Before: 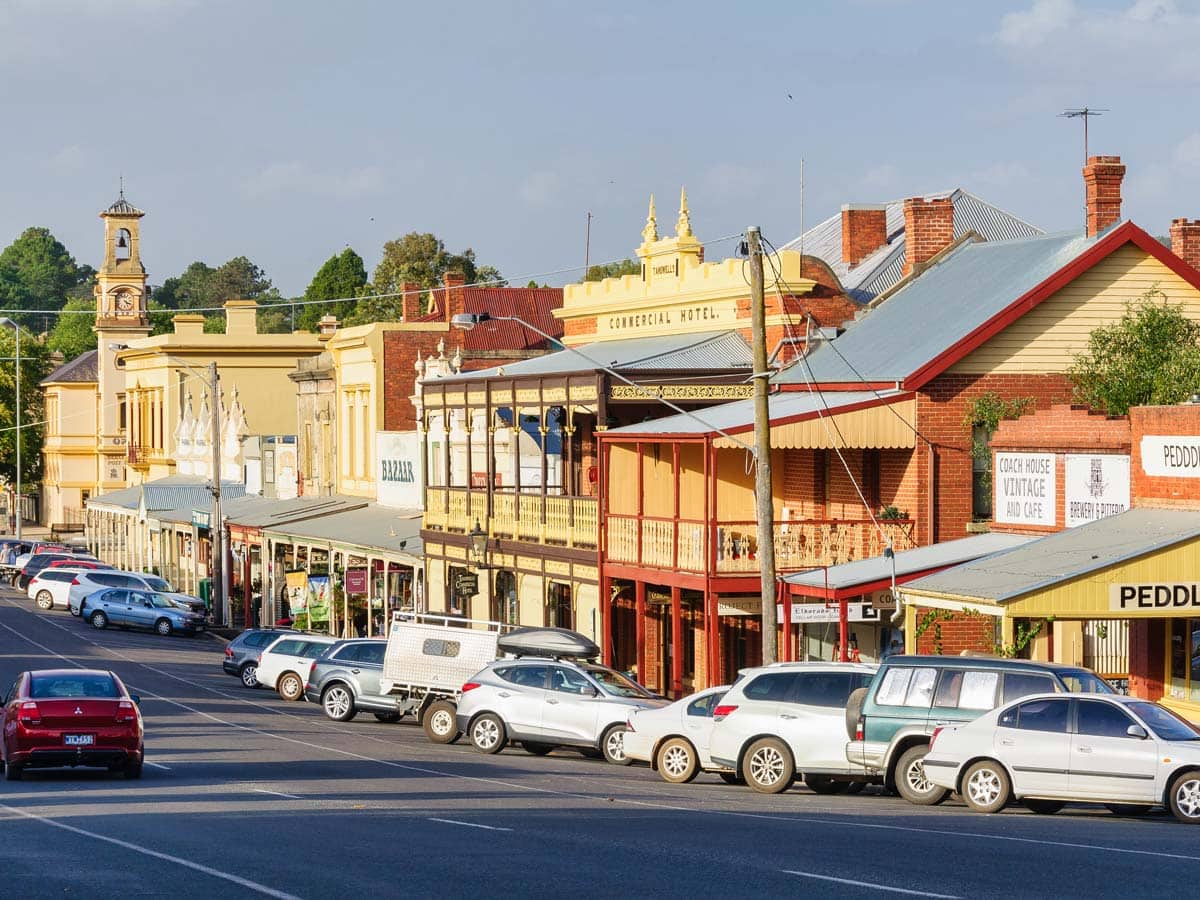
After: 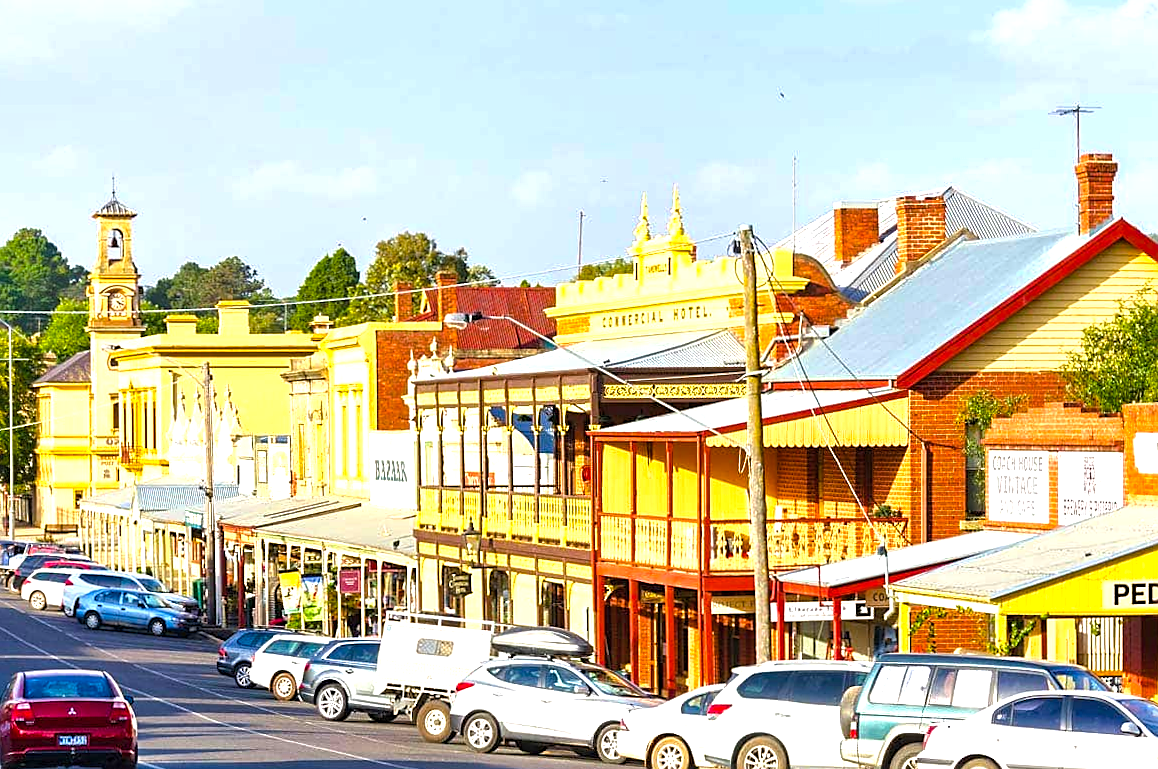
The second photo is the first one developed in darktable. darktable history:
crop and rotate: angle 0.176°, left 0.424%, right 2.626%, bottom 14.2%
sharpen: on, module defaults
color balance rgb: perceptual saturation grading › global saturation 29.499%, perceptual brilliance grading › global brilliance 29.762%, global vibrance 20%
shadows and highlights: shadows 25.63, highlights -24.77
